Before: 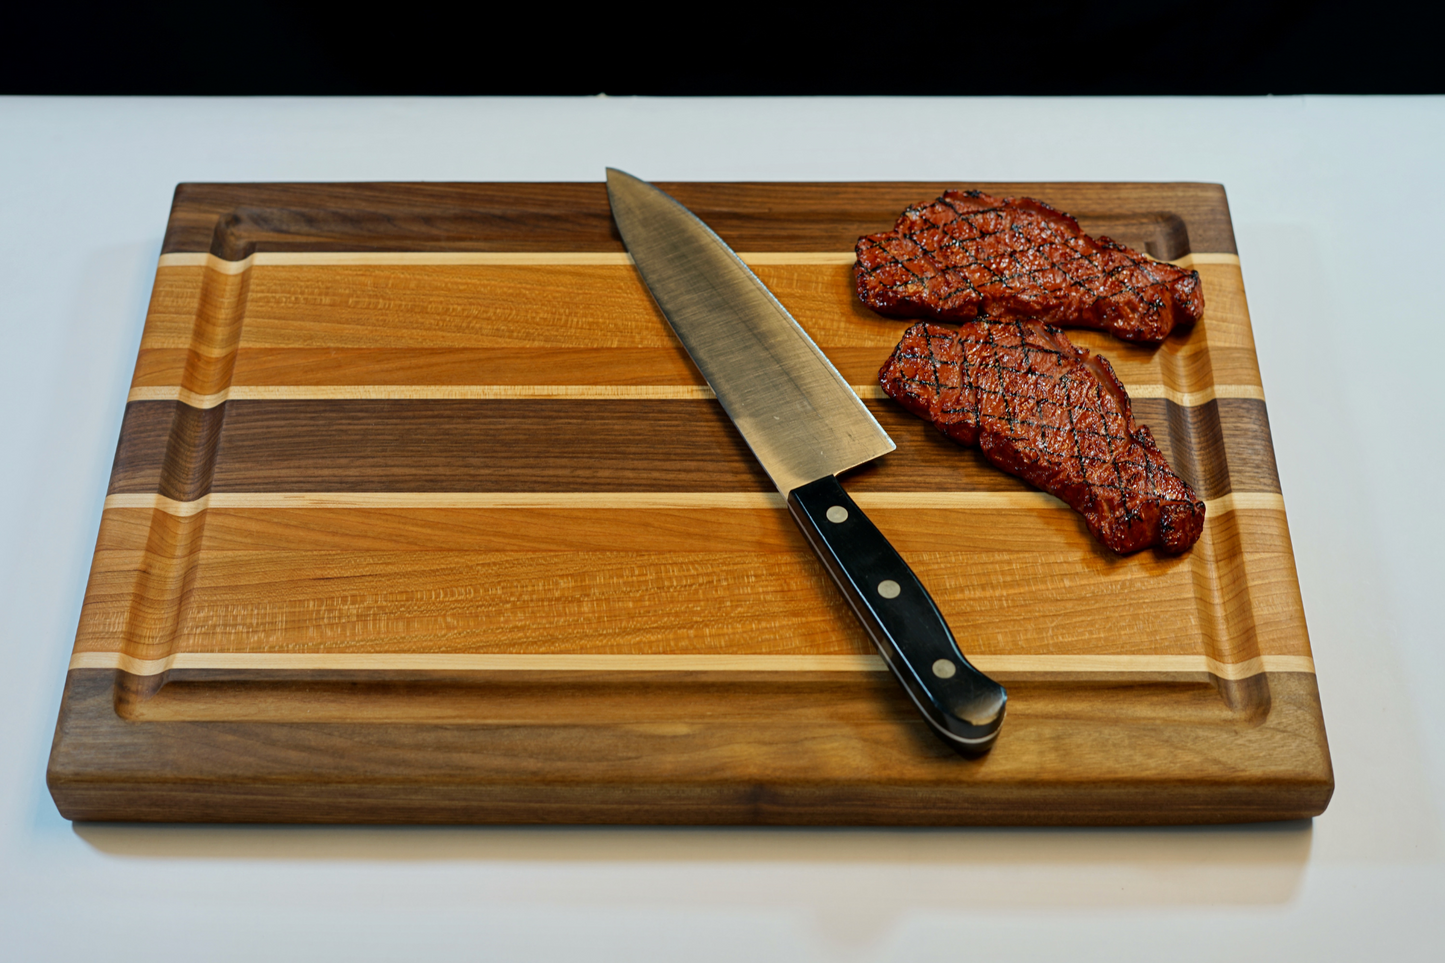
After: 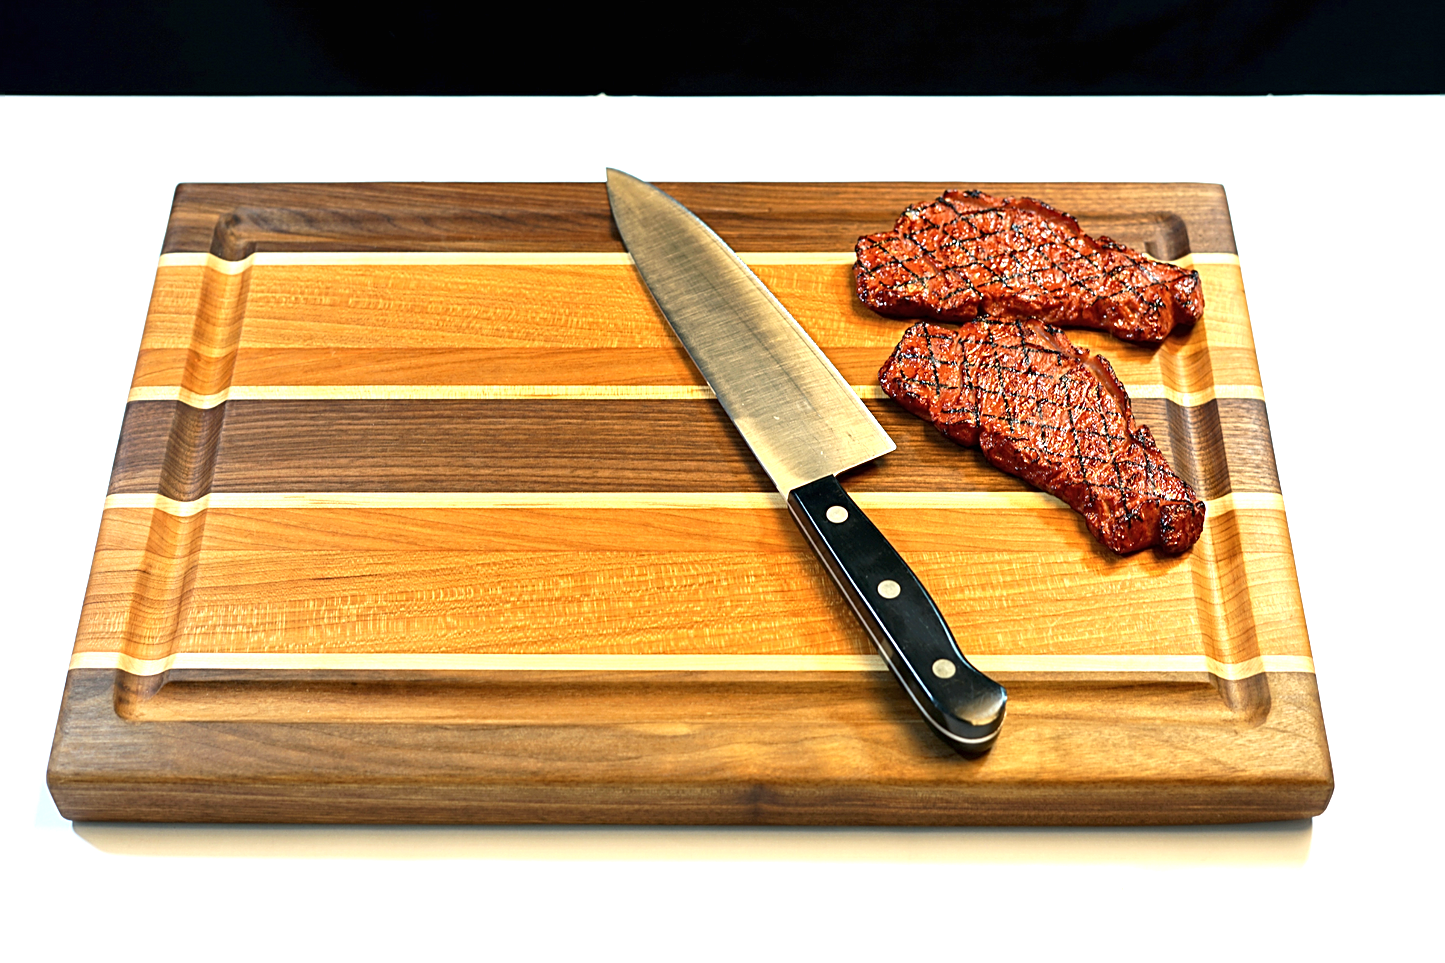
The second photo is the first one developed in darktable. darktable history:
contrast brightness saturation: saturation -0.051
sharpen: amount 0.494
exposure: black level correction 0, exposure 1.461 EV, compensate highlight preservation false
